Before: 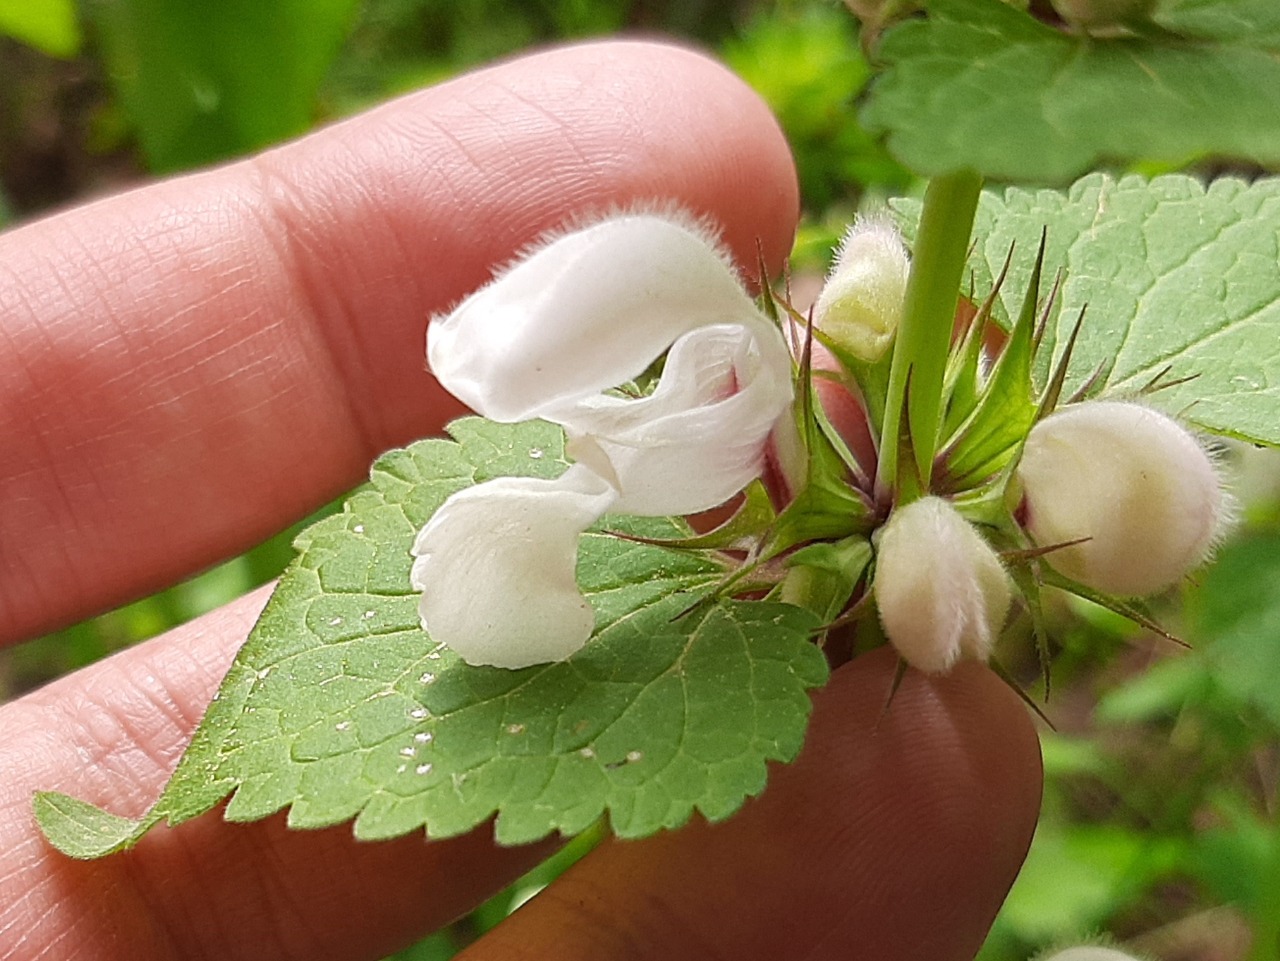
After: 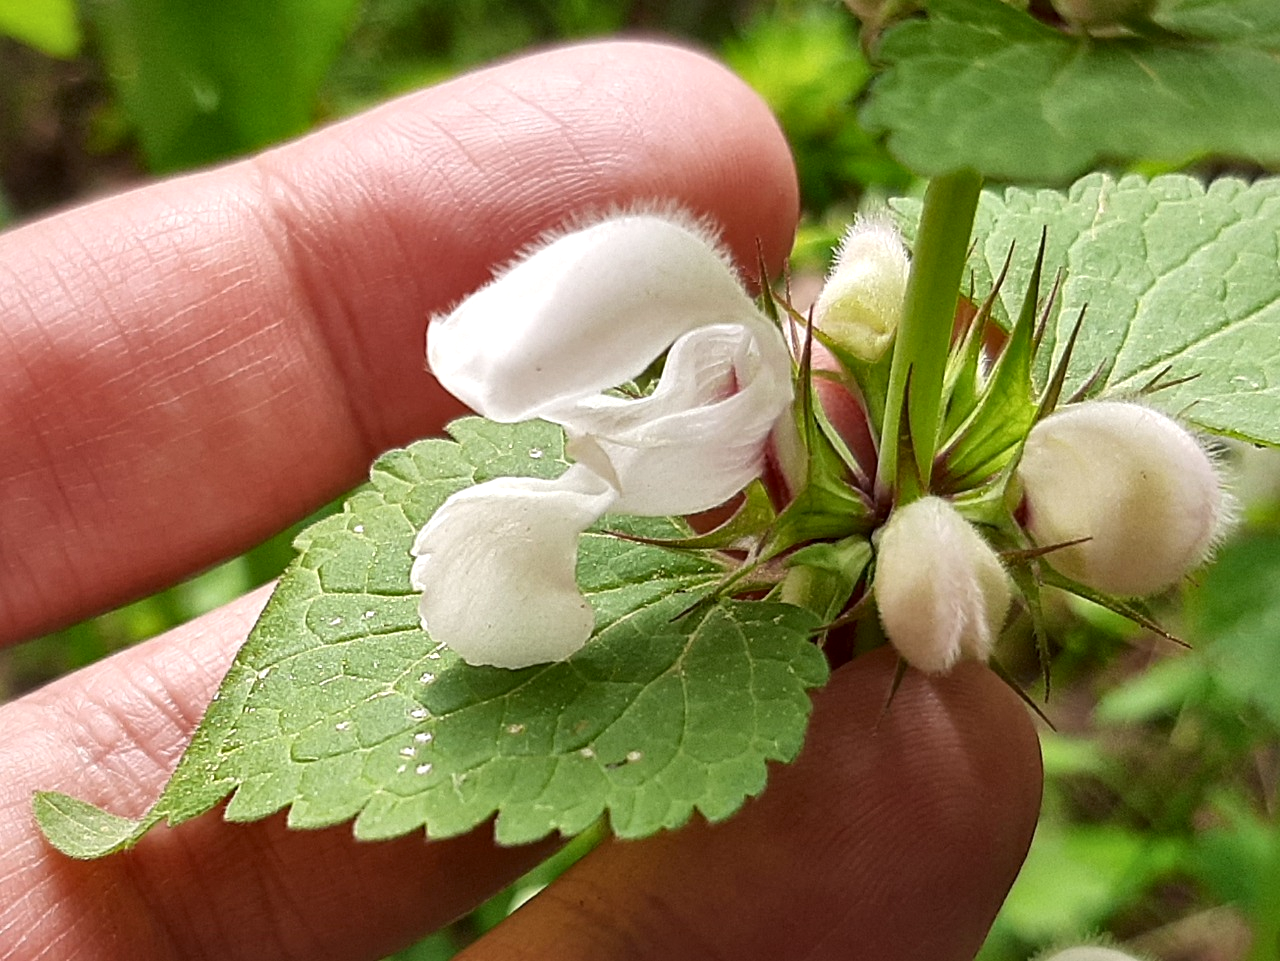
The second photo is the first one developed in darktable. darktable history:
local contrast: mode bilateral grid, contrast 24, coarseness 60, detail 150%, midtone range 0.2
